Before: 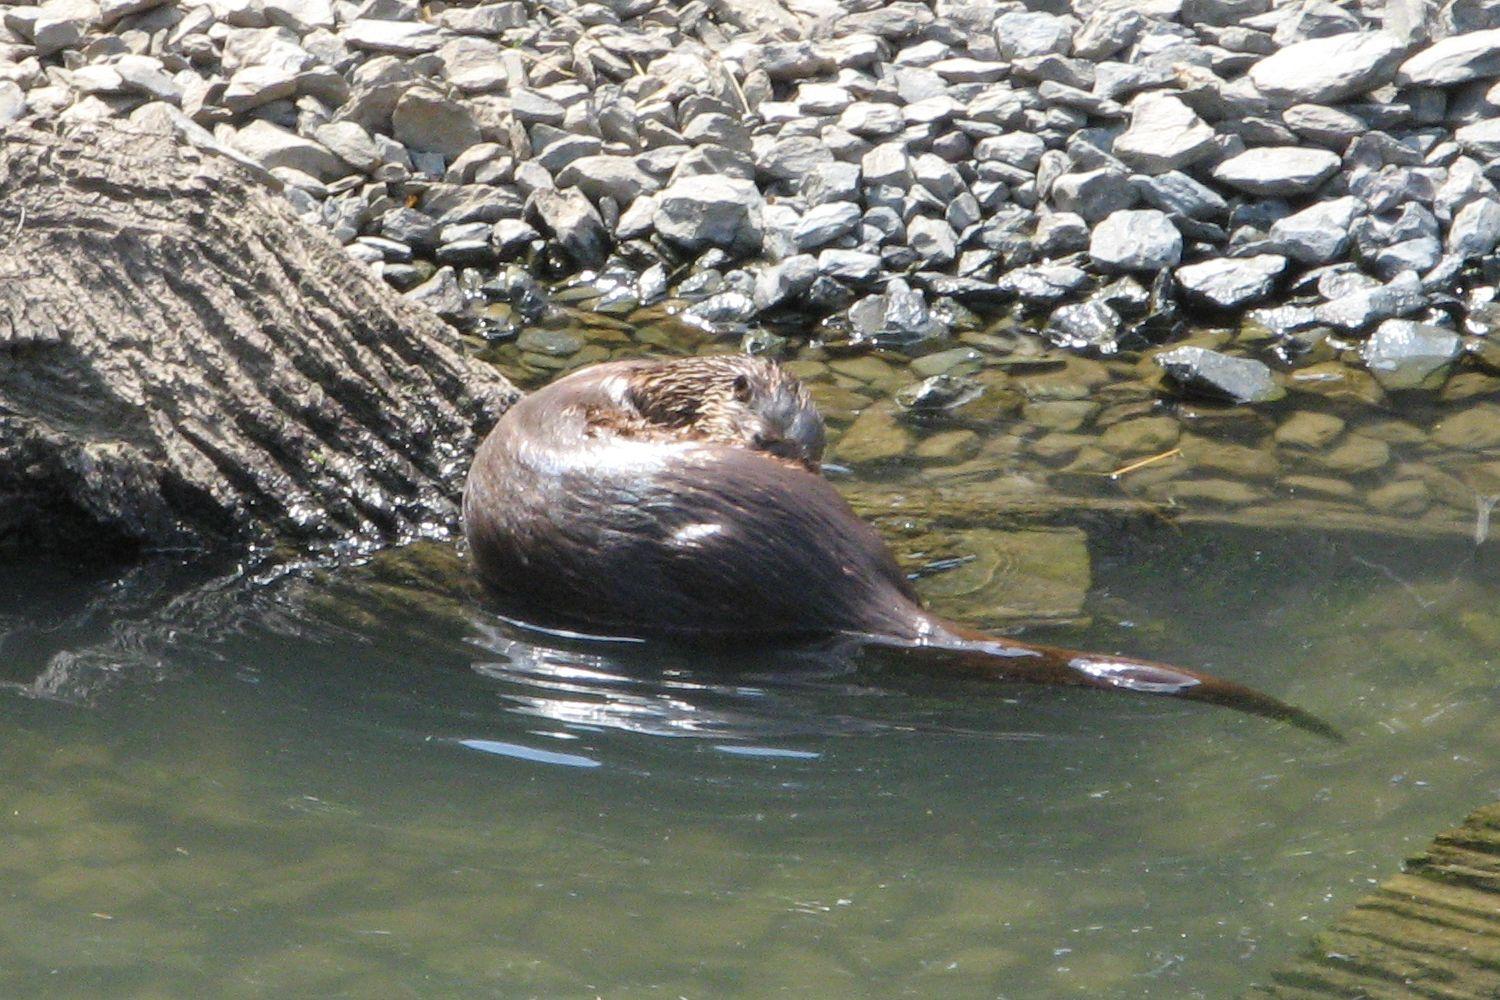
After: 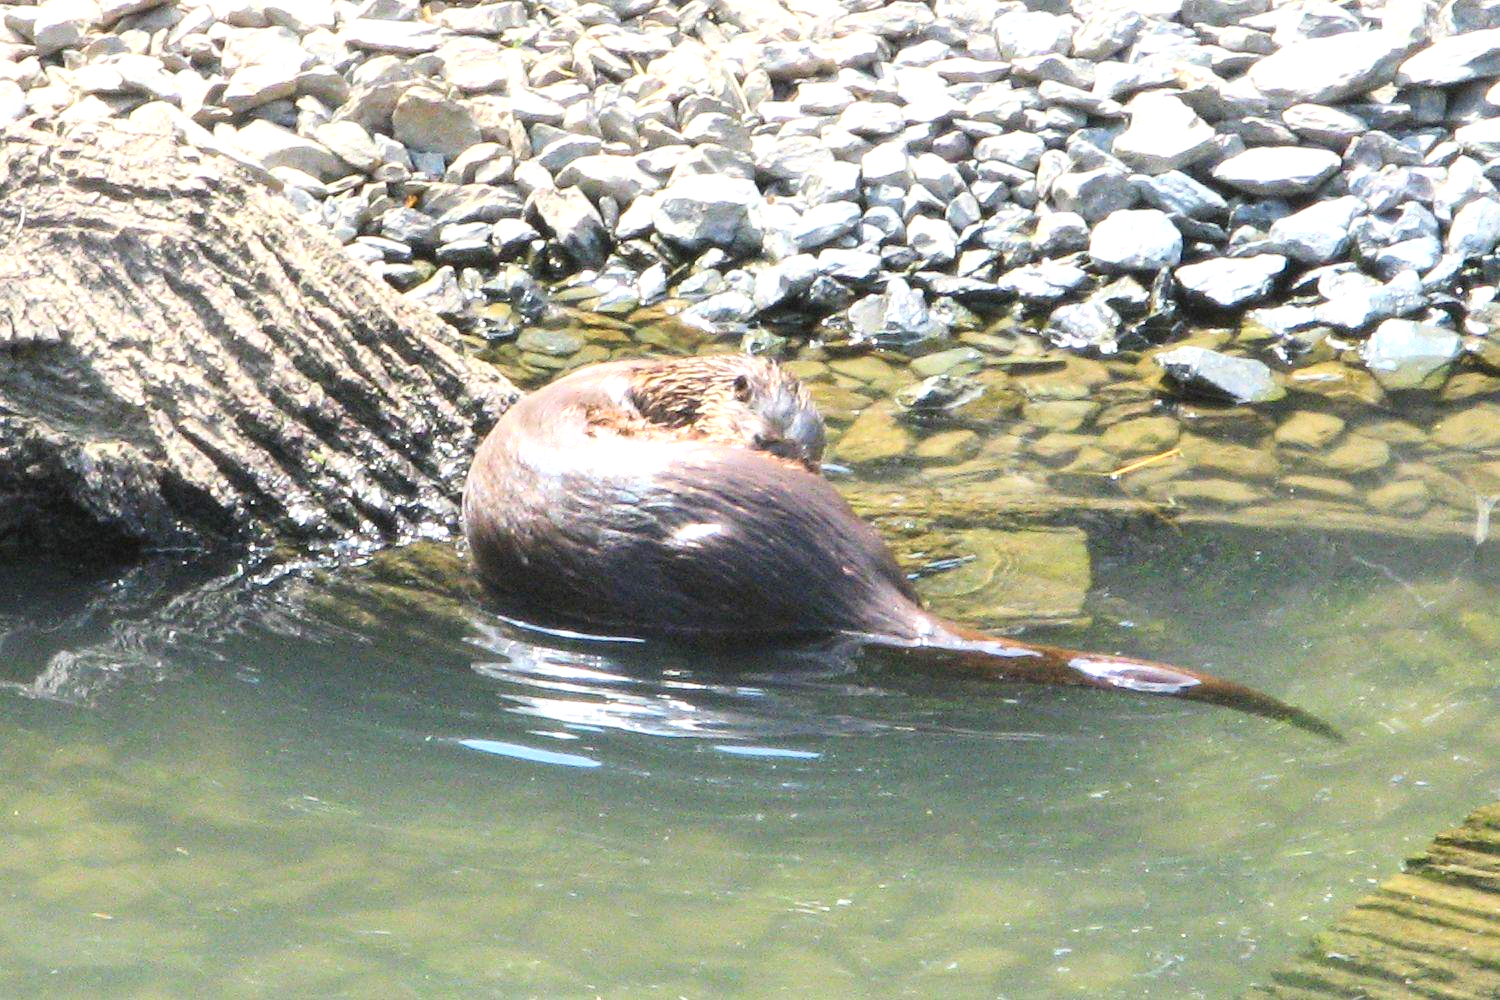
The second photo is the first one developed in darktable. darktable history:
exposure: black level correction 0, exposure 0.7 EV, compensate exposure bias true, compensate highlight preservation false
white balance: emerald 1
contrast brightness saturation: contrast 0.2, brightness 0.16, saturation 0.22
